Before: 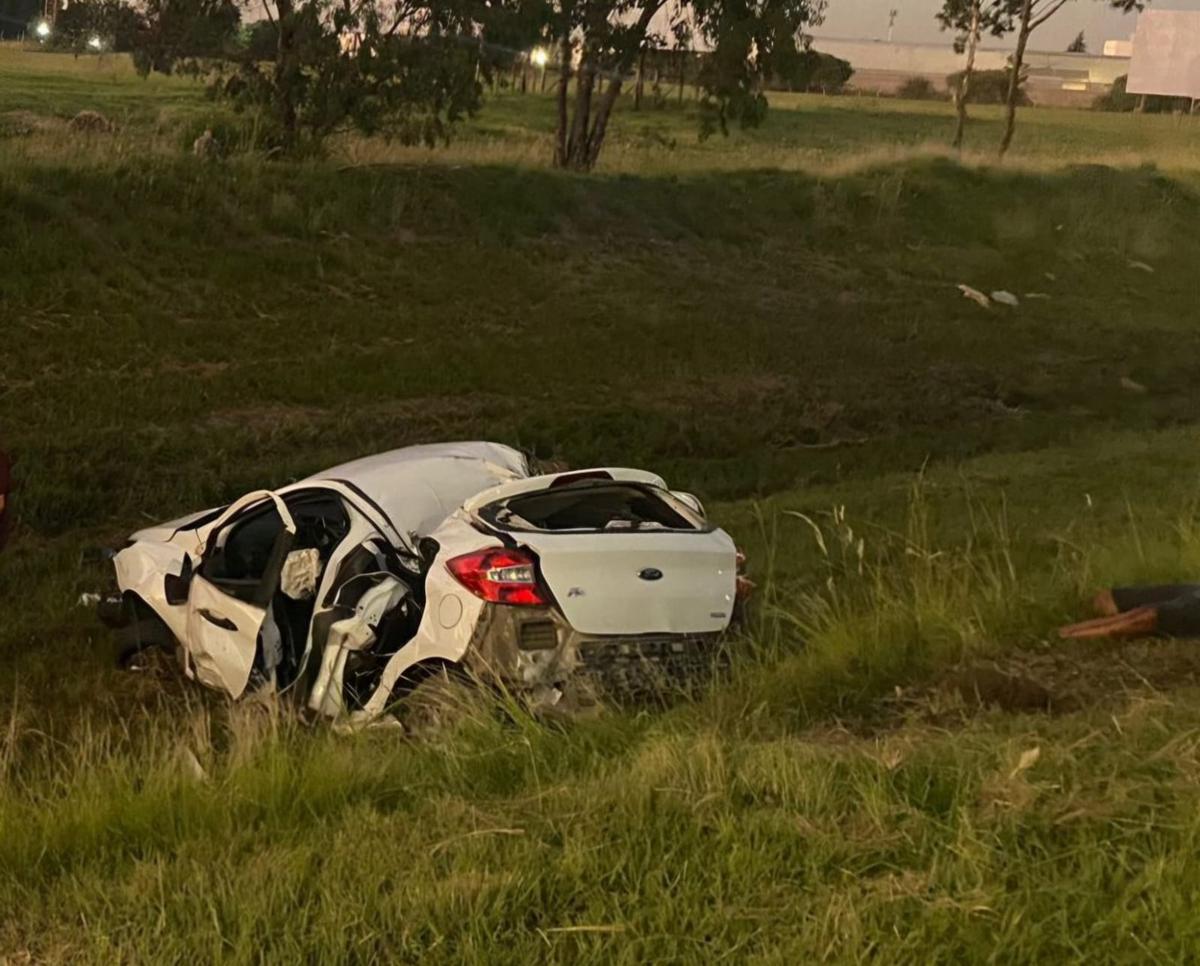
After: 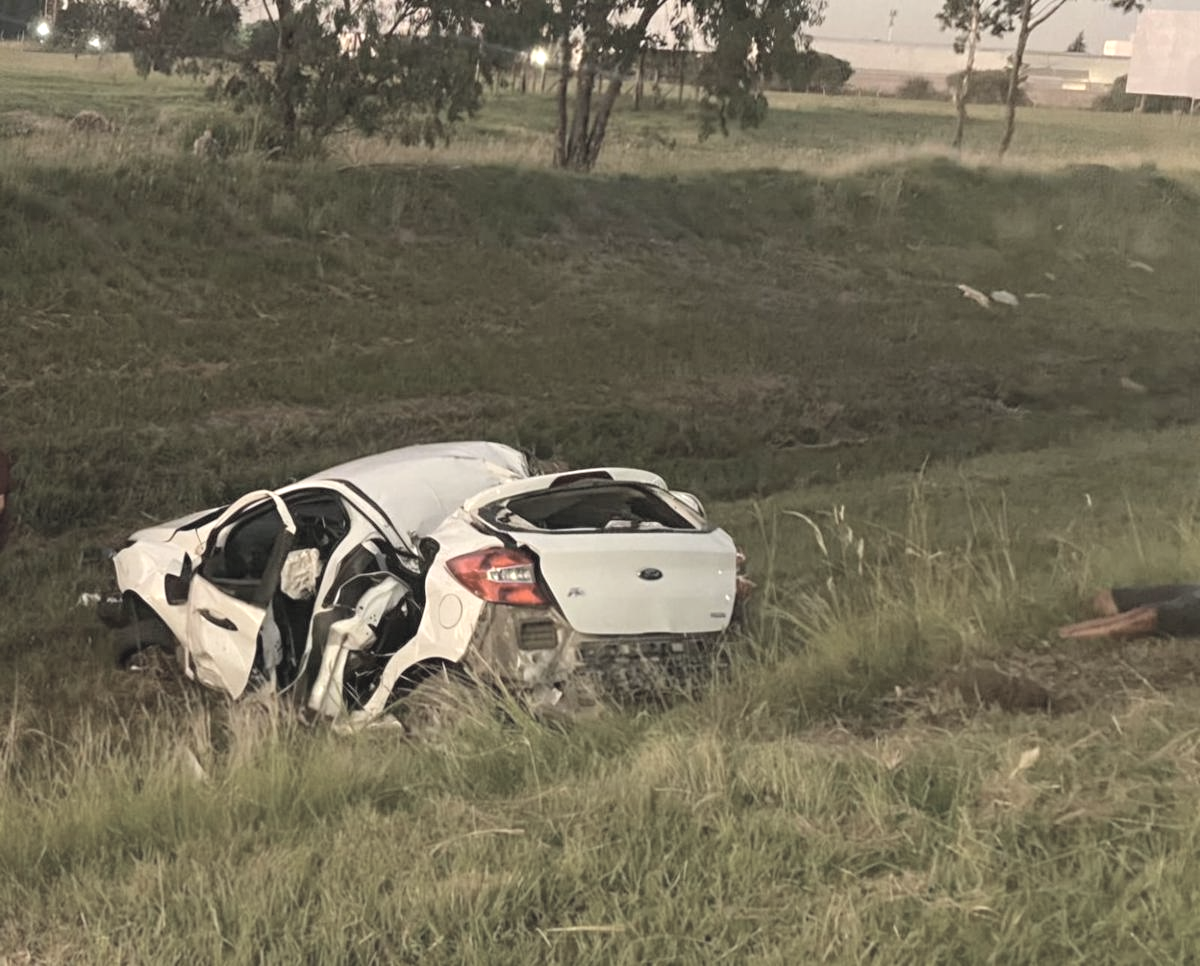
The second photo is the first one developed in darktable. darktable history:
exposure: black level correction -0.002, exposure 0.54 EV, compensate highlight preservation false
contrast brightness saturation: brightness 0.18, saturation -0.5
